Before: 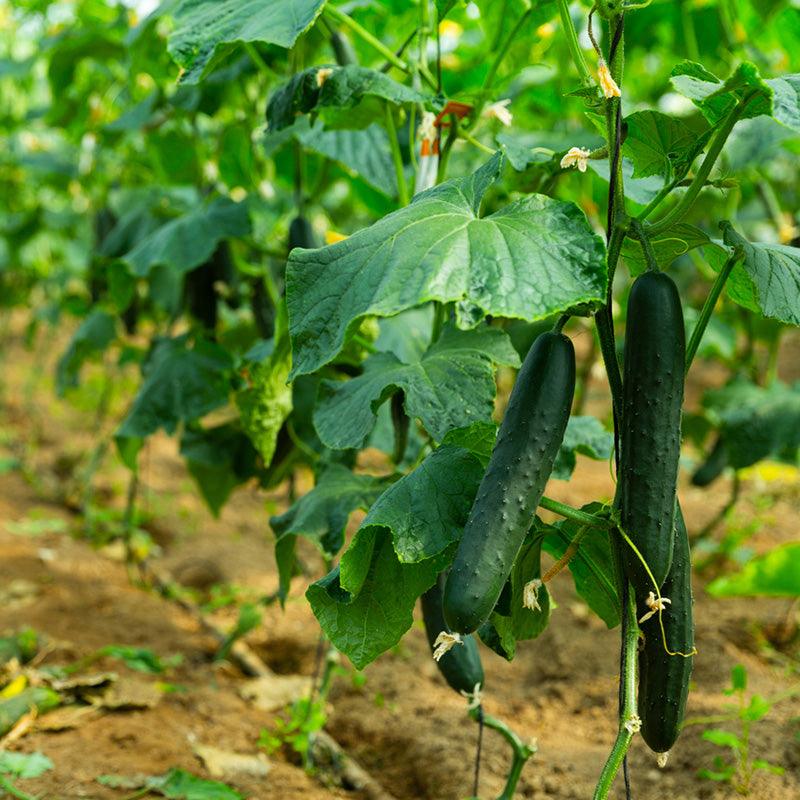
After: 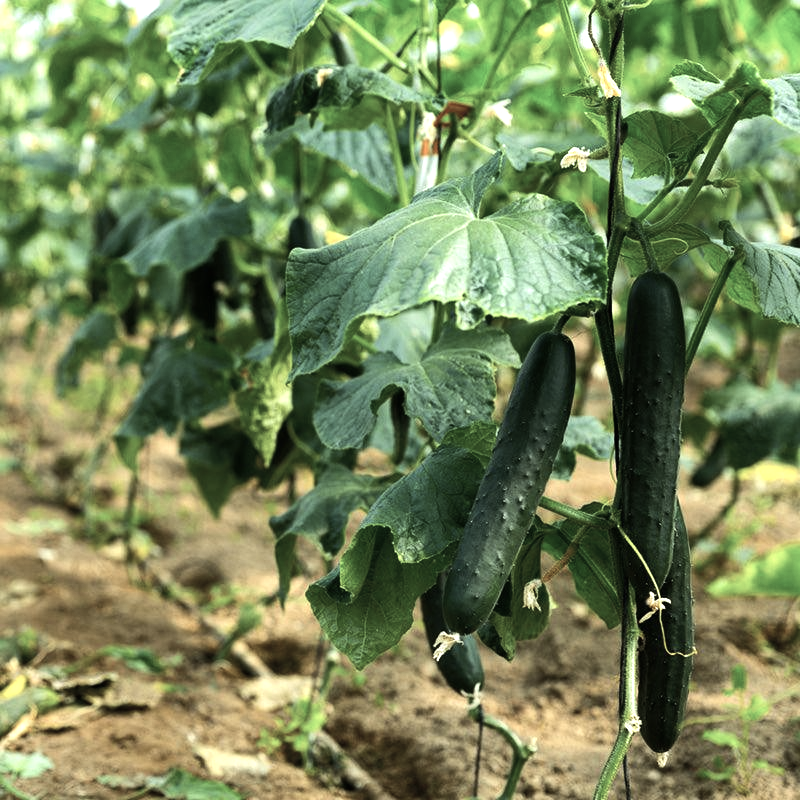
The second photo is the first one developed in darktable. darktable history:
color correction: saturation 0.57
tone equalizer: -8 EV -0.75 EV, -7 EV -0.7 EV, -6 EV -0.6 EV, -5 EV -0.4 EV, -3 EV 0.4 EV, -2 EV 0.6 EV, -1 EV 0.7 EV, +0 EV 0.75 EV, edges refinement/feathering 500, mask exposure compensation -1.57 EV, preserve details no
